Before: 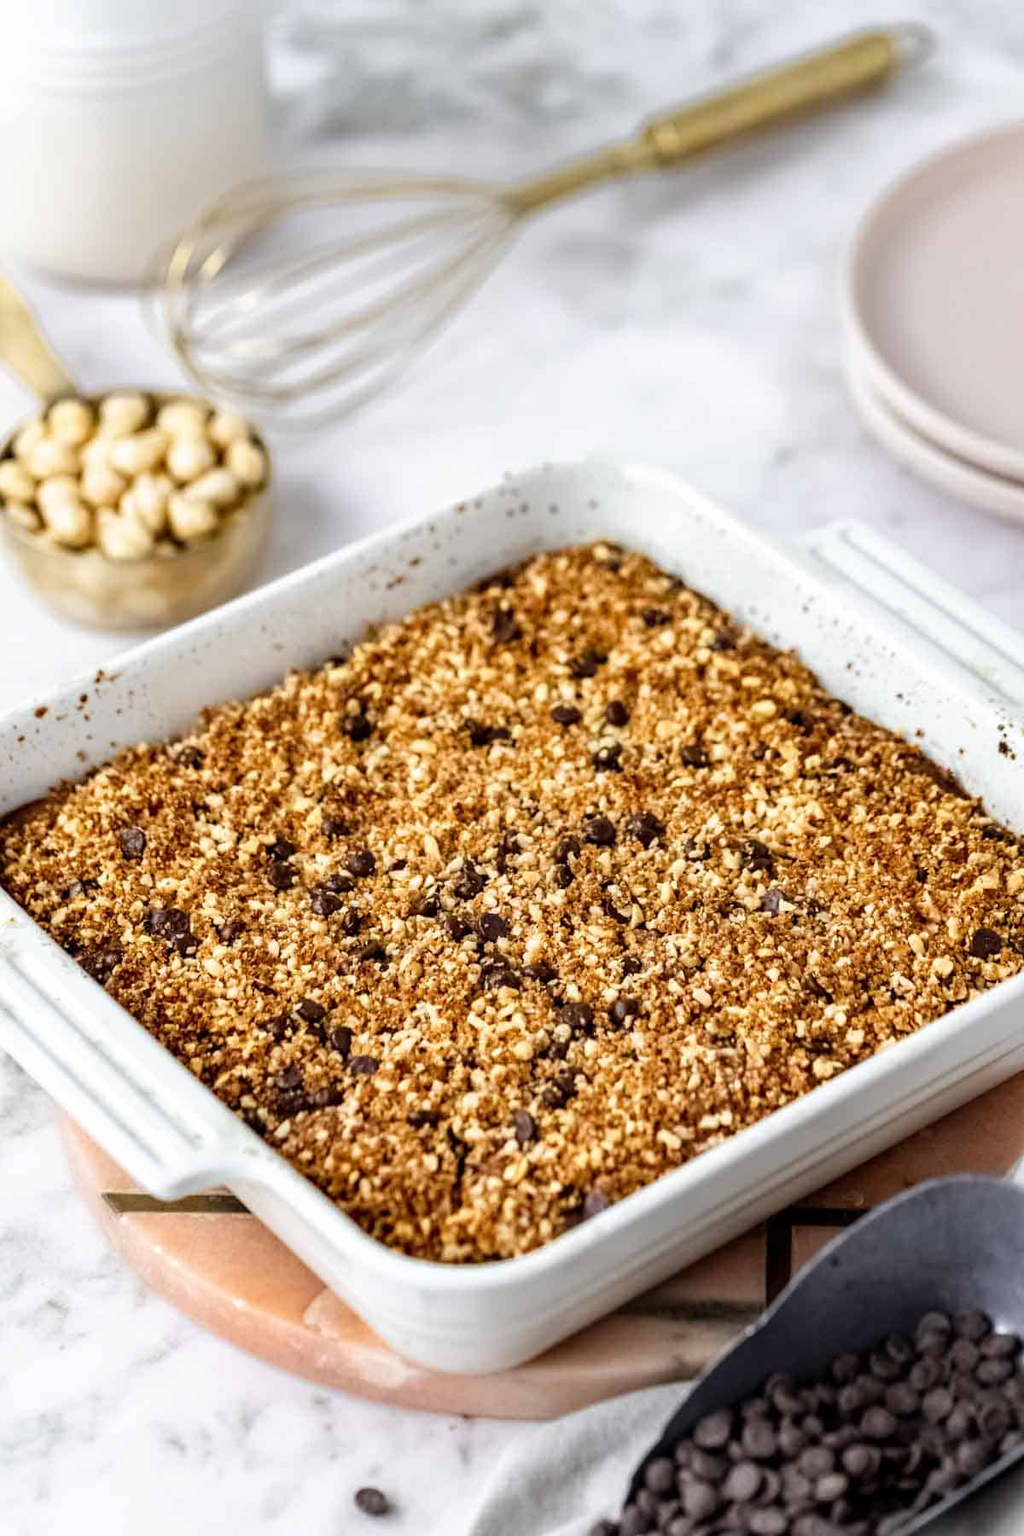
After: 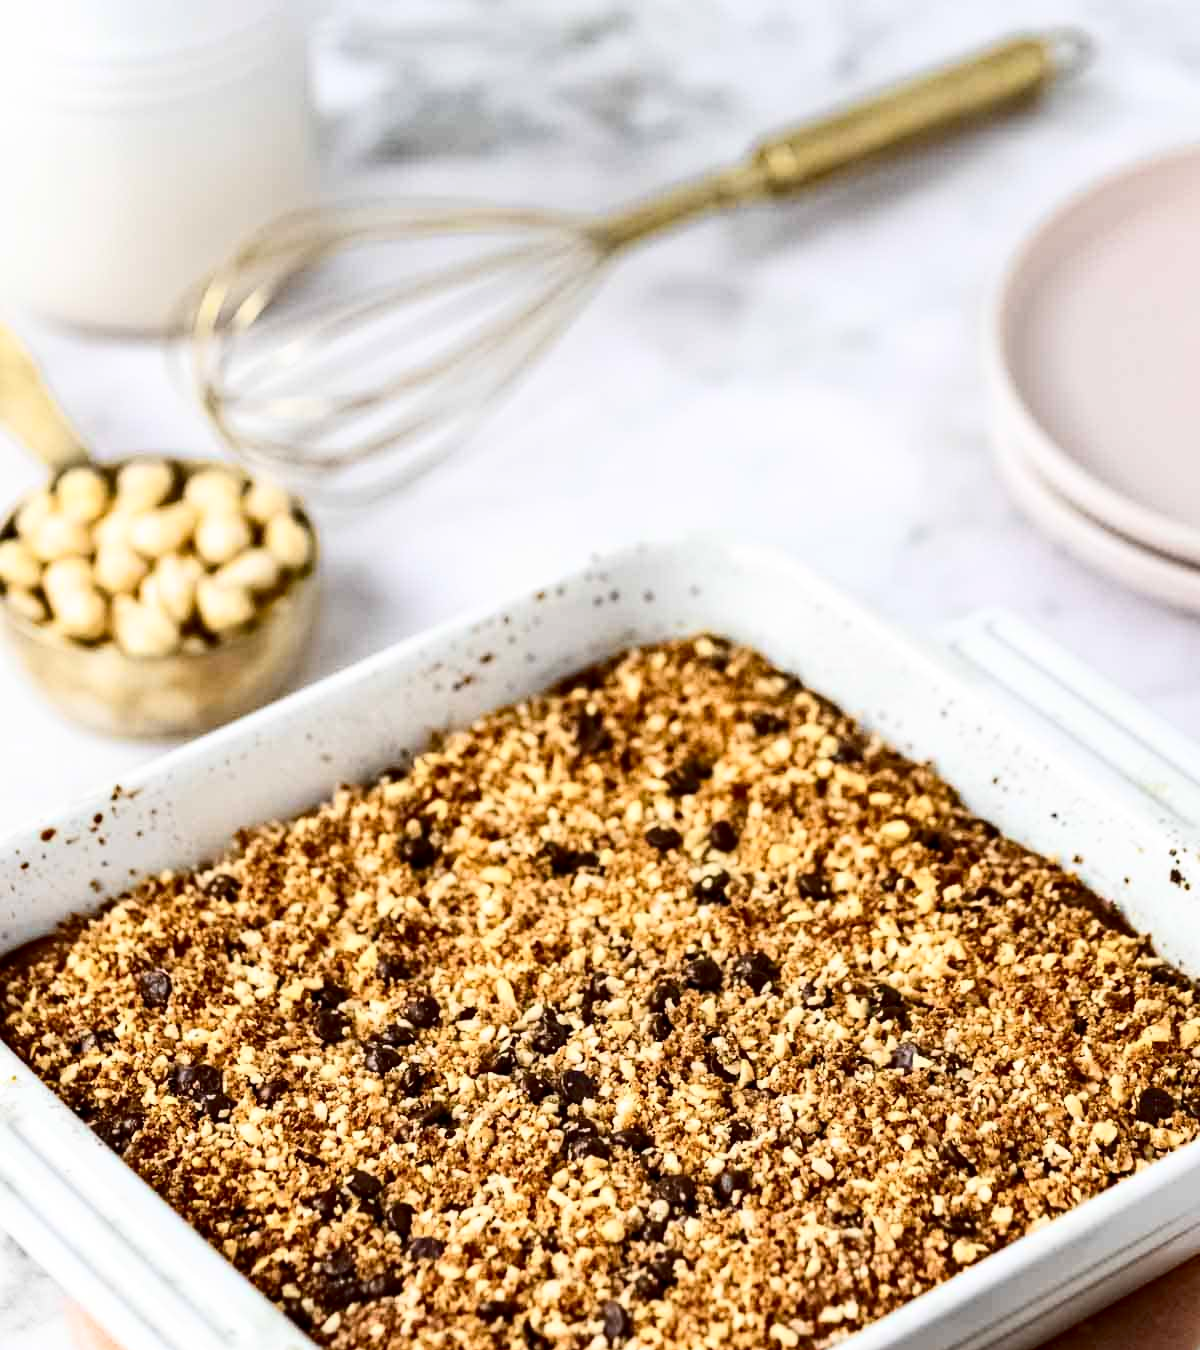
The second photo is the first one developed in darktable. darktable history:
haze removal: compatibility mode true, adaptive false
contrast brightness saturation: contrast 0.276
crop: bottom 24.979%
